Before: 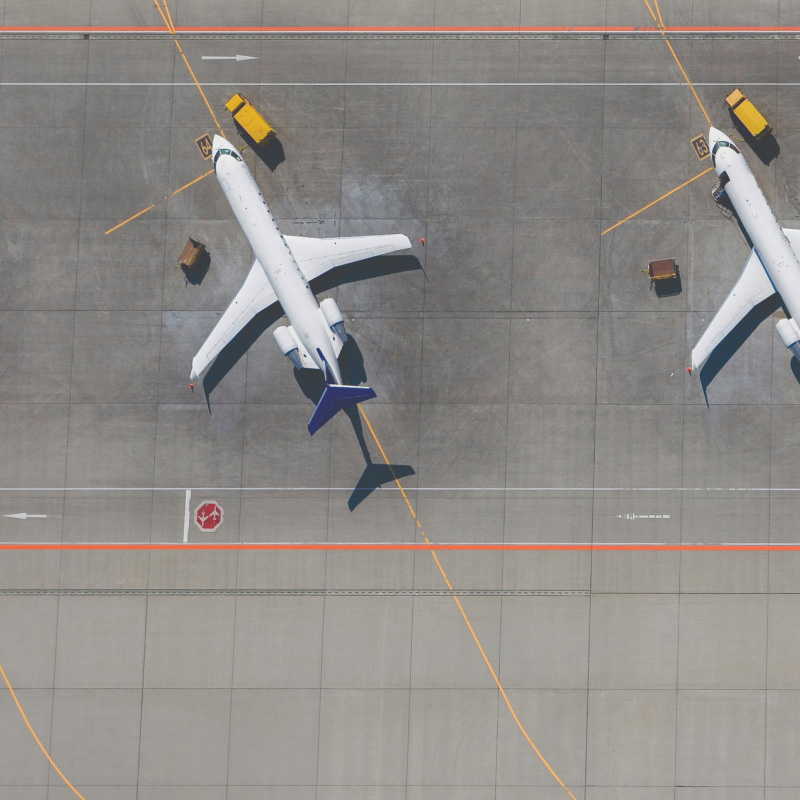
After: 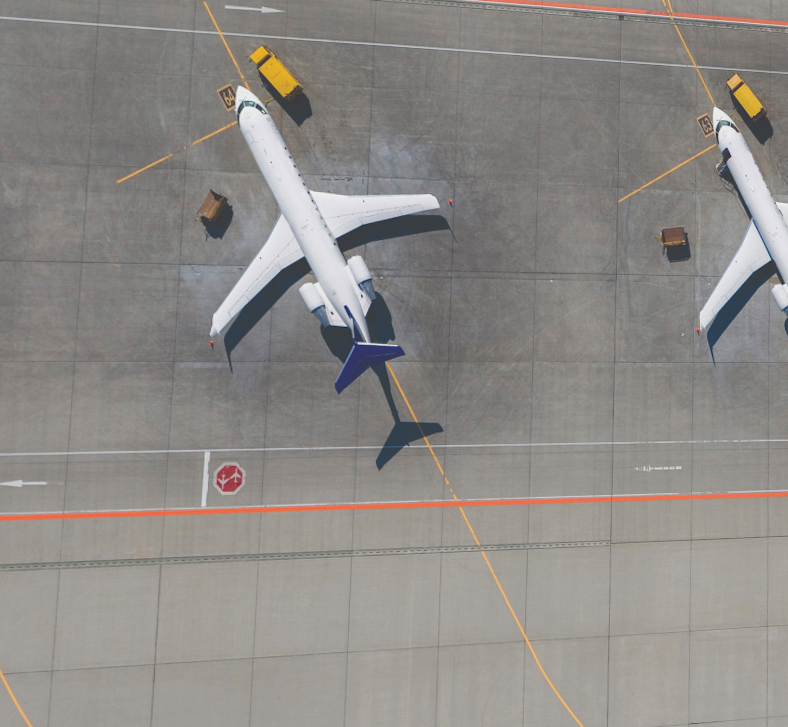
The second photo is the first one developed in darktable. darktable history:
rotate and perspective: rotation -0.013°, lens shift (vertical) -0.027, lens shift (horizontal) 0.178, crop left 0.016, crop right 0.989, crop top 0.082, crop bottom 0.918
color balance rgb: on, module defaults
